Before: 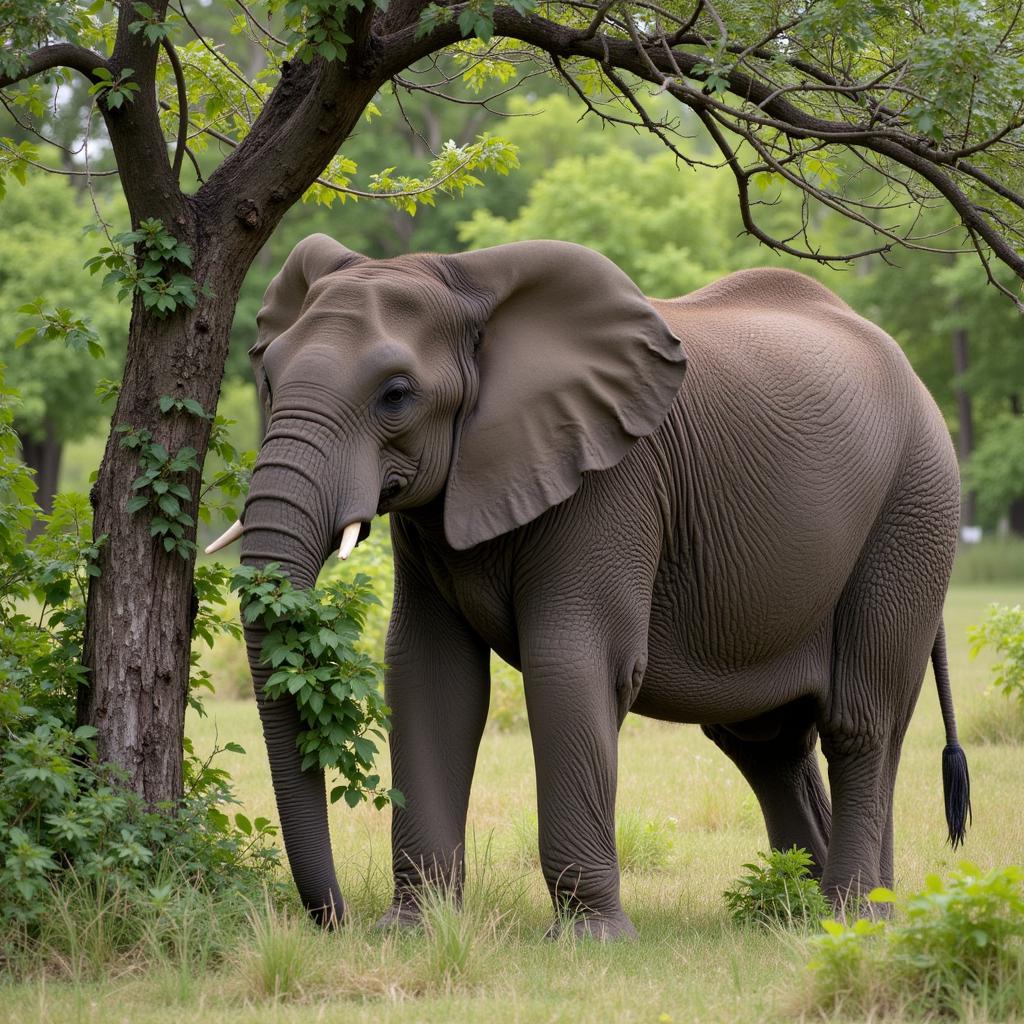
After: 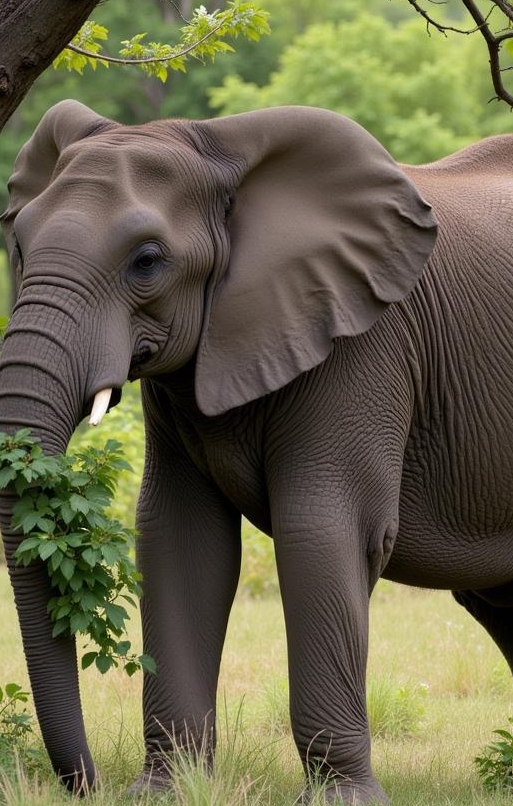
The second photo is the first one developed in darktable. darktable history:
crop and rotate: angle 0.013°, left 24.347%, top 13.173%, right 25.447%, bottom 8.06%
